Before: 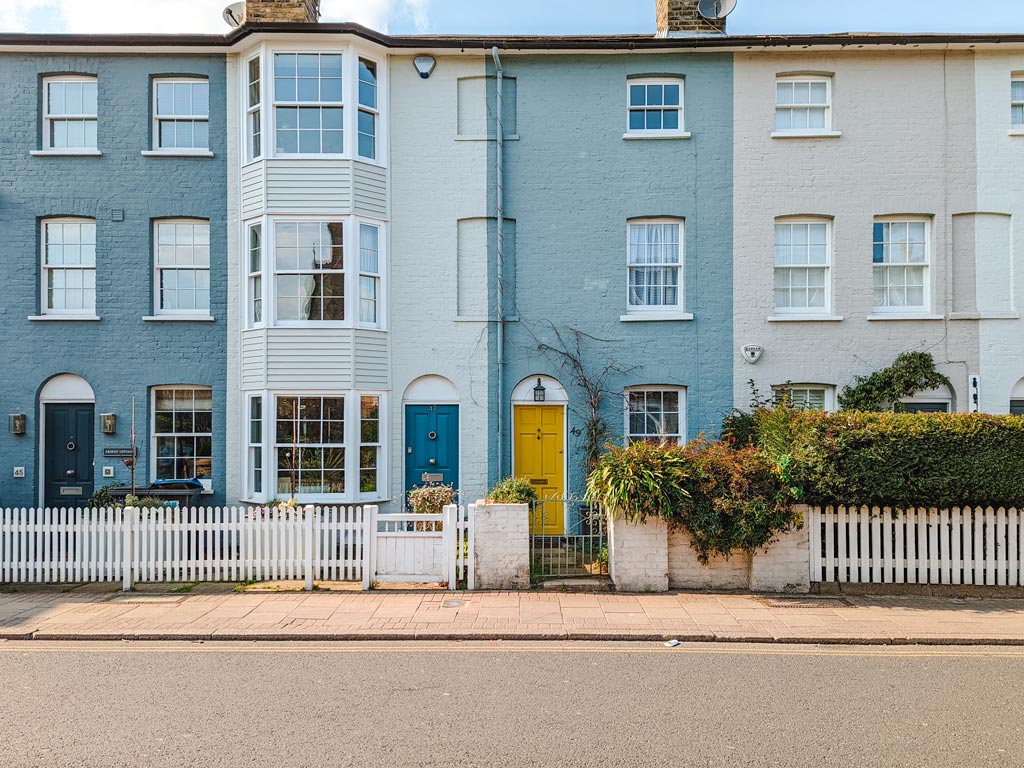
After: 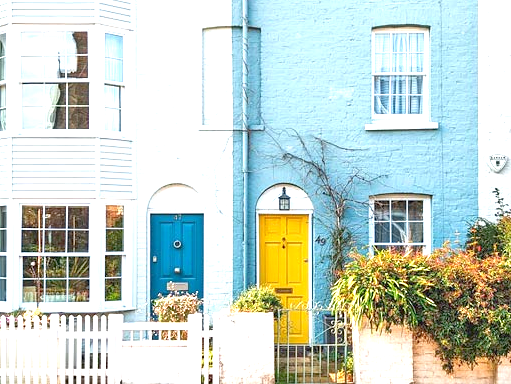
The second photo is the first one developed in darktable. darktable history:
crop: left 25%, top 25%, right 25%, bottom 25%
tone equalizer: -8 EV 1 EV, -7 EV 1 EV, -6 EV 1 EV, -5 EV 1 EV, -4 EV 1 EV, -3 EV 0.75 EV, -2 EV 0.5 EV, -1 EV 0.25 EV
exposure: black level correction 0.001, exposure 1.398 EV, compensate exposure bias true, compensate highlight preservation false
